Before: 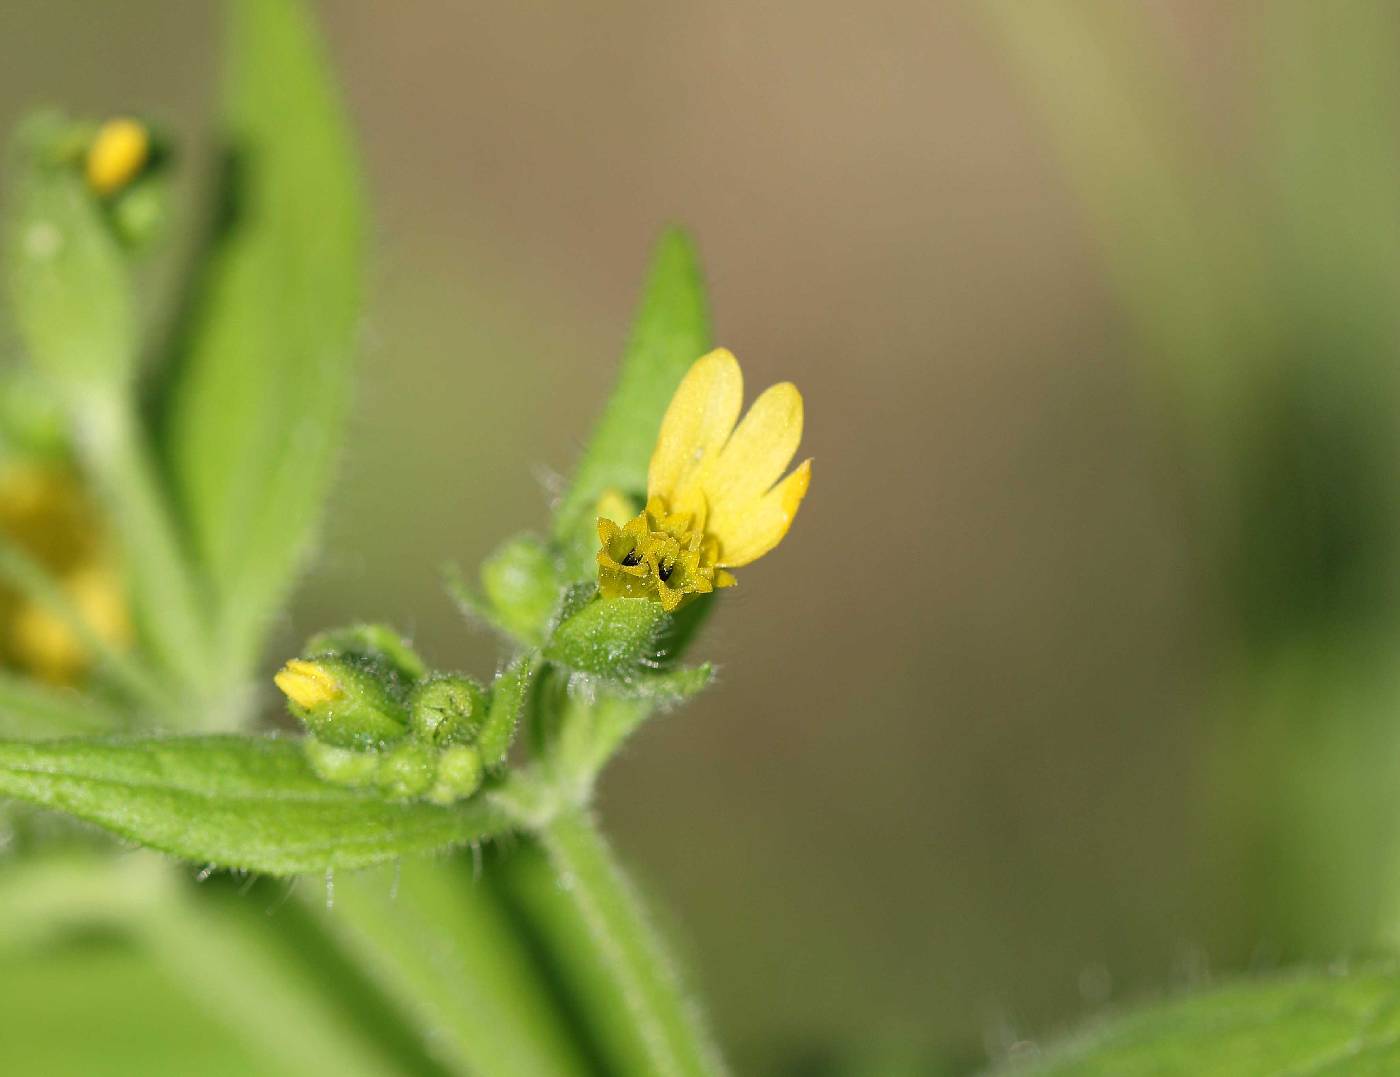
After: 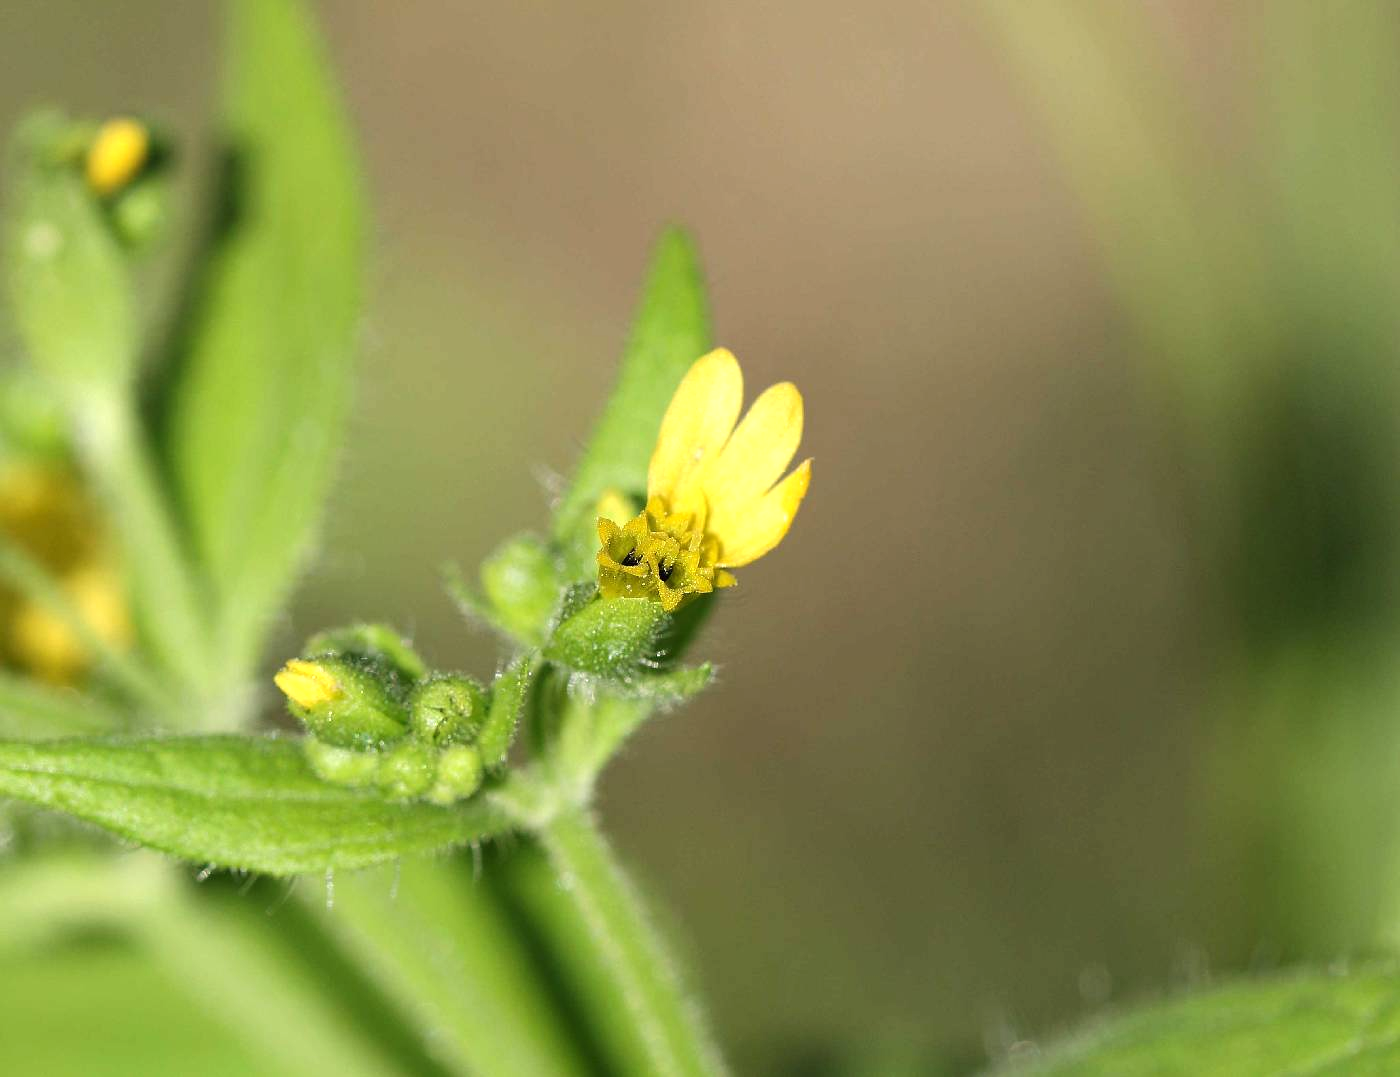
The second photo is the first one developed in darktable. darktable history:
tone equalizer: -8 EV -0.446 EV, -7 EV -0.415 EV, -6 EV -0.339 EV, -5 EV -0.211 EV, -3 EV 0.233 EV, -2 EV 0.319 EV, -1 EV 0.403 EV, +0 EV 0.399 EV, edges refinement/feathering 500, mask exposure compensation -1.57 EV, preserve details no
